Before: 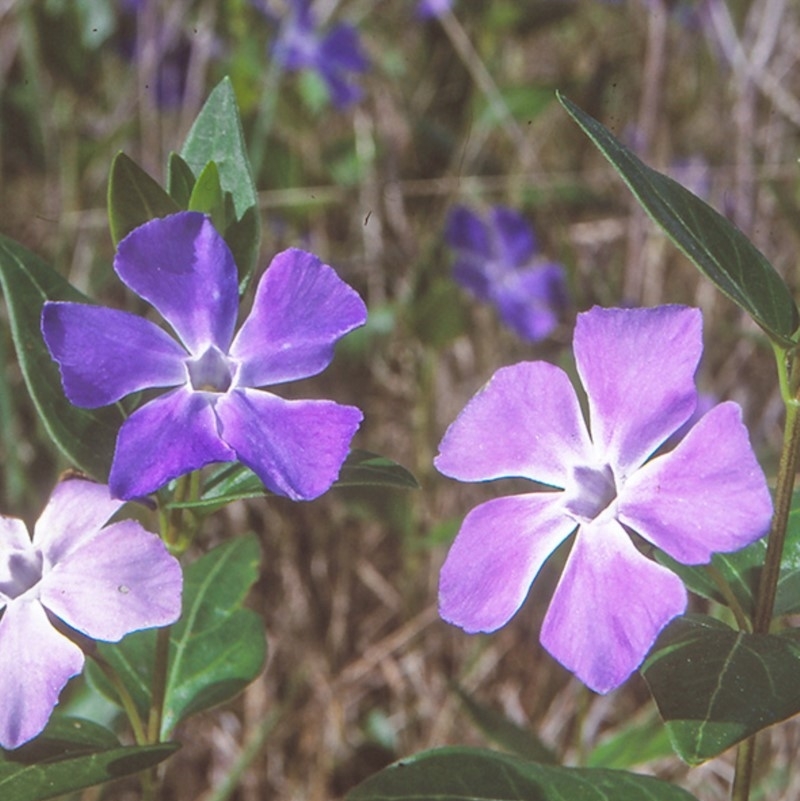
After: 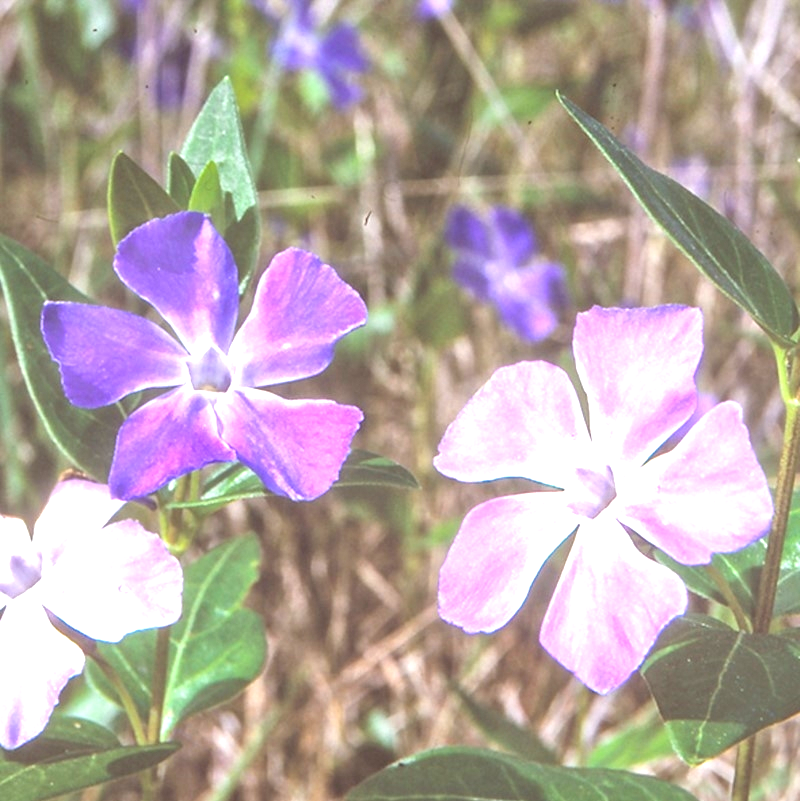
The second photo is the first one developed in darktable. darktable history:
exposure: black level correction 0, exposure 1.345 EV, compensate highlight preservation false
